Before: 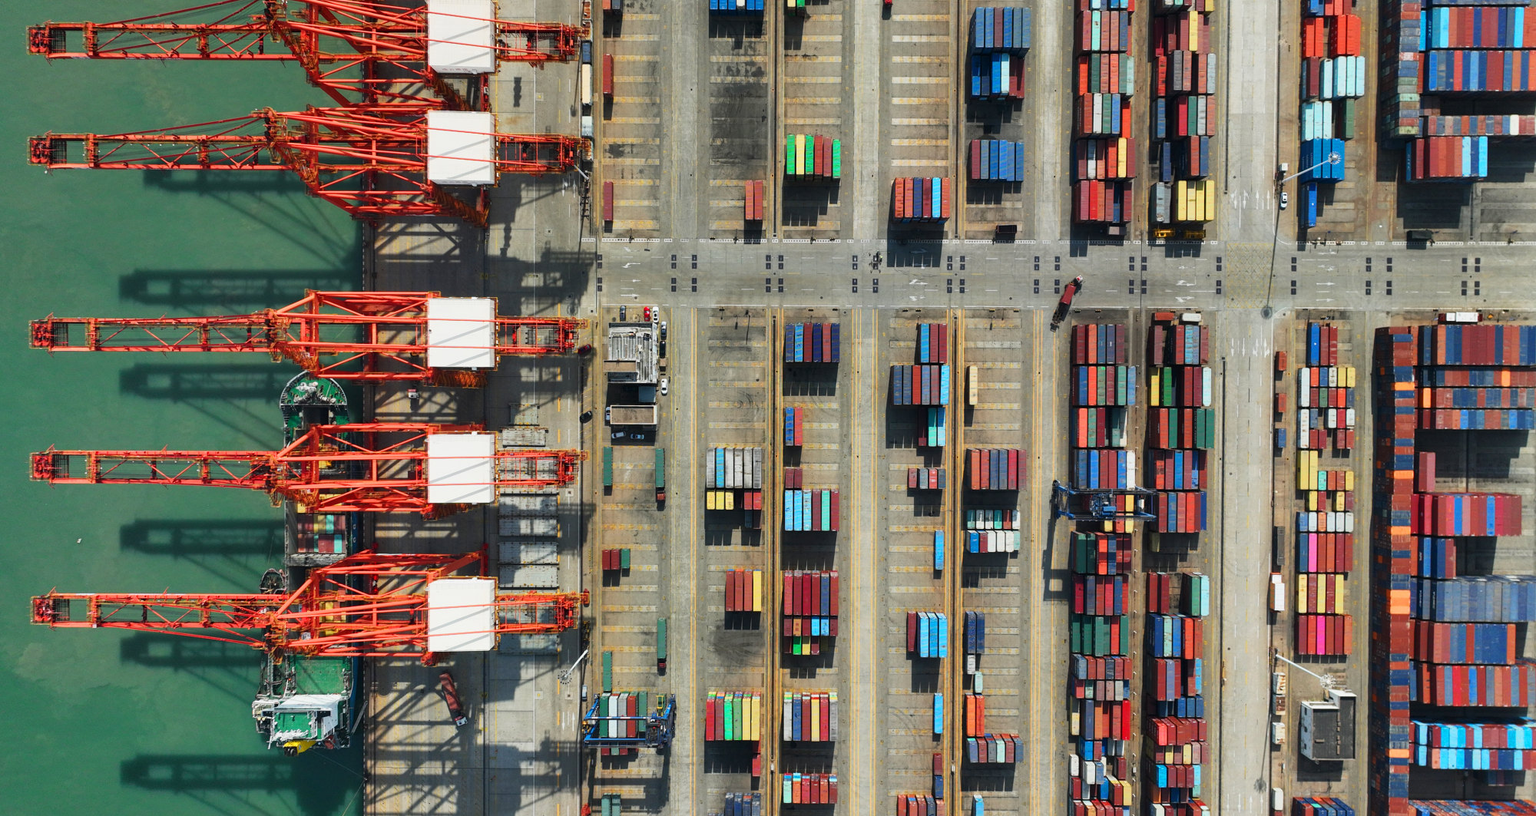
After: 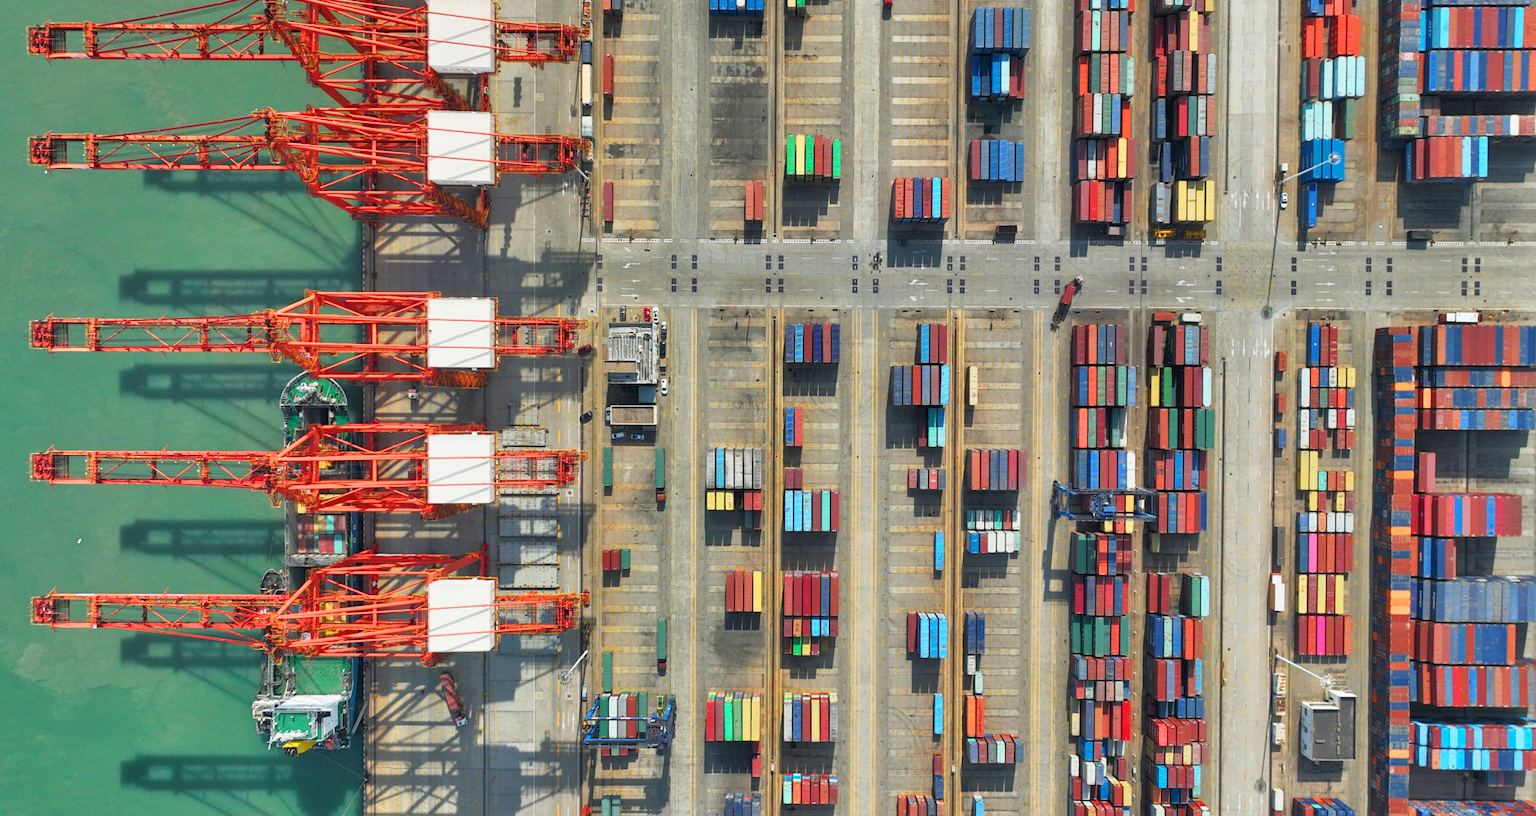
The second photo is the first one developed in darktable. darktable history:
tone equalizer: -7 EV 0.164 EV, -6 EV 0.615 EV, -5 EV 1.19 EV, -4 EV 1.36 EV, -3 EV 1.17 EV, -2 EV 0.6 EV, -1 EV 0.167 EV
